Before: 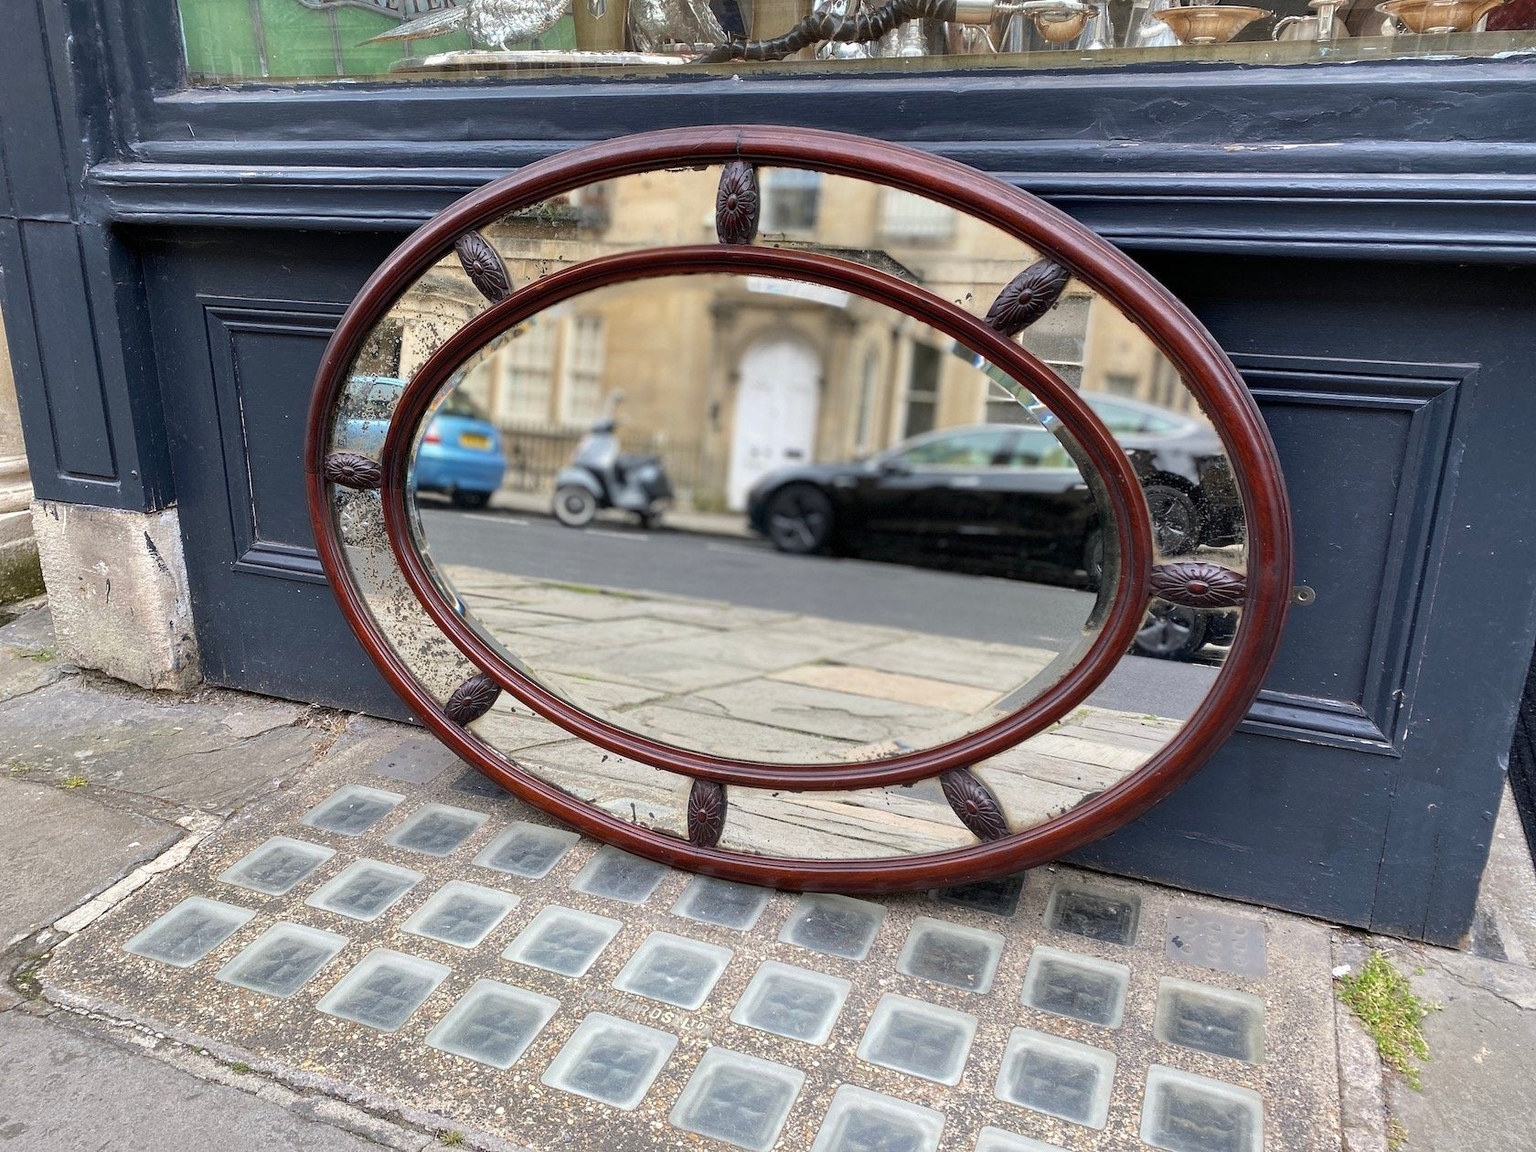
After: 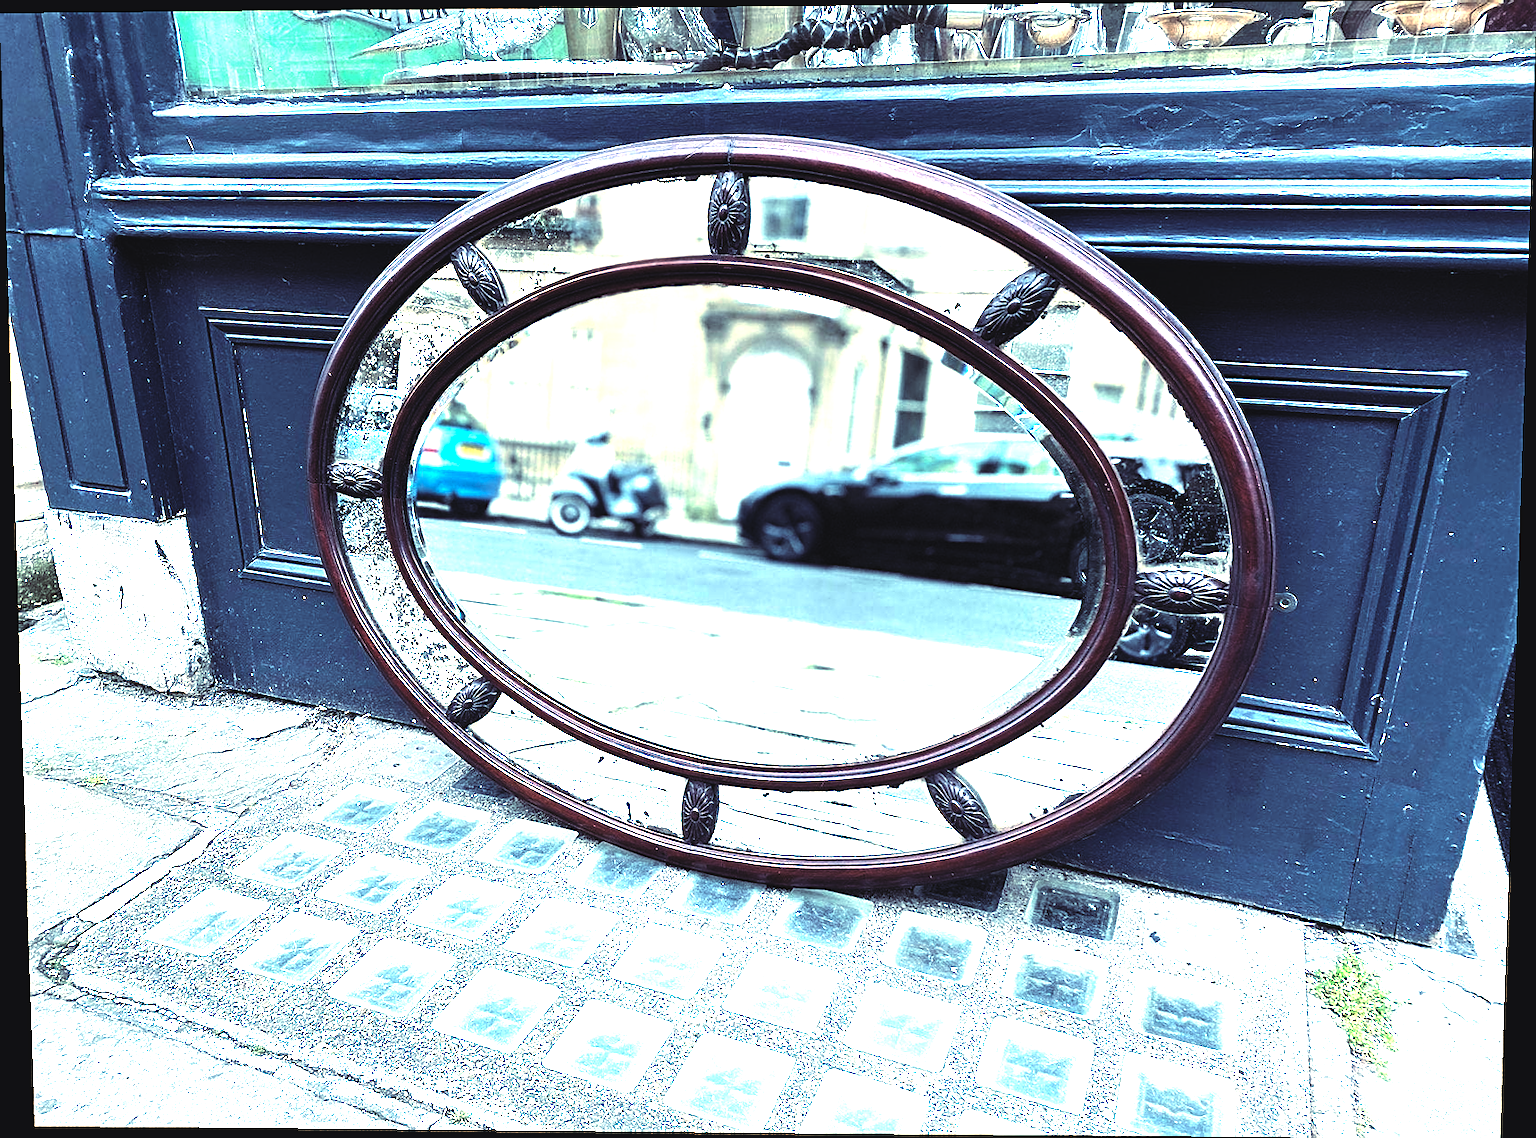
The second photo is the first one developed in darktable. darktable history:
rotate and perspective: lens shift (vertical) 0.048, lens shift (horizontal) -0.024, automatic cropping off
contrast brightness saturation: contrast 0.1, brightness 0.02, saturation 0.02
exposure: black level correction 0, exposure 1.3 EV, compensate exposure bias true, compensate highlight preservation false
rgb curve: curves: ch0 [(0, 0.186) (0.314, 0.284) (0.576, 0.466) (0.805, 0.691) (0.936, 0.886)]; ch1 [(0, 0.186) (0.314, 0.284) (0.581, 0.534) (0.771, 0.746) (0.936, 0.958)]; ch2 [(0, 0.216) (0.275, 0.39) (1, 1)], mode RGB, independent channels, compensate middle gray true, preserve colors none
levels: levels [0.129, 0.519, 0.867]
sharpen: on, module defaults
